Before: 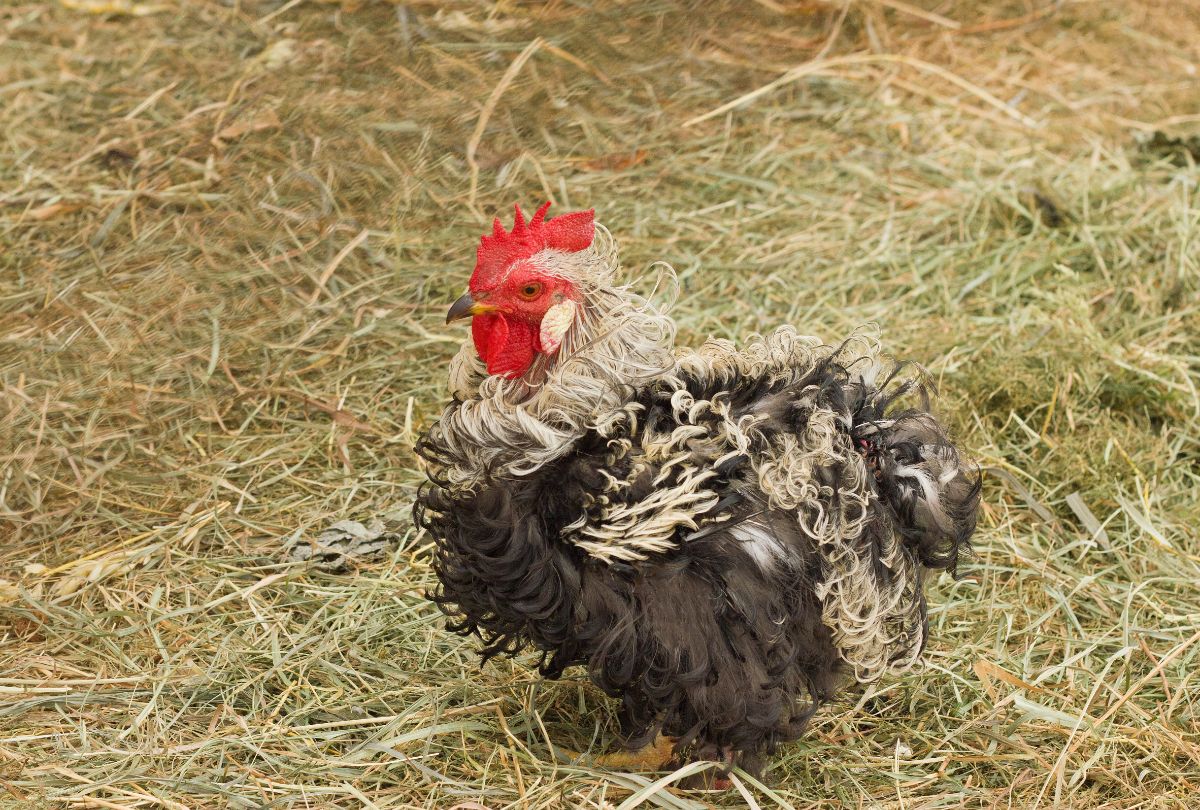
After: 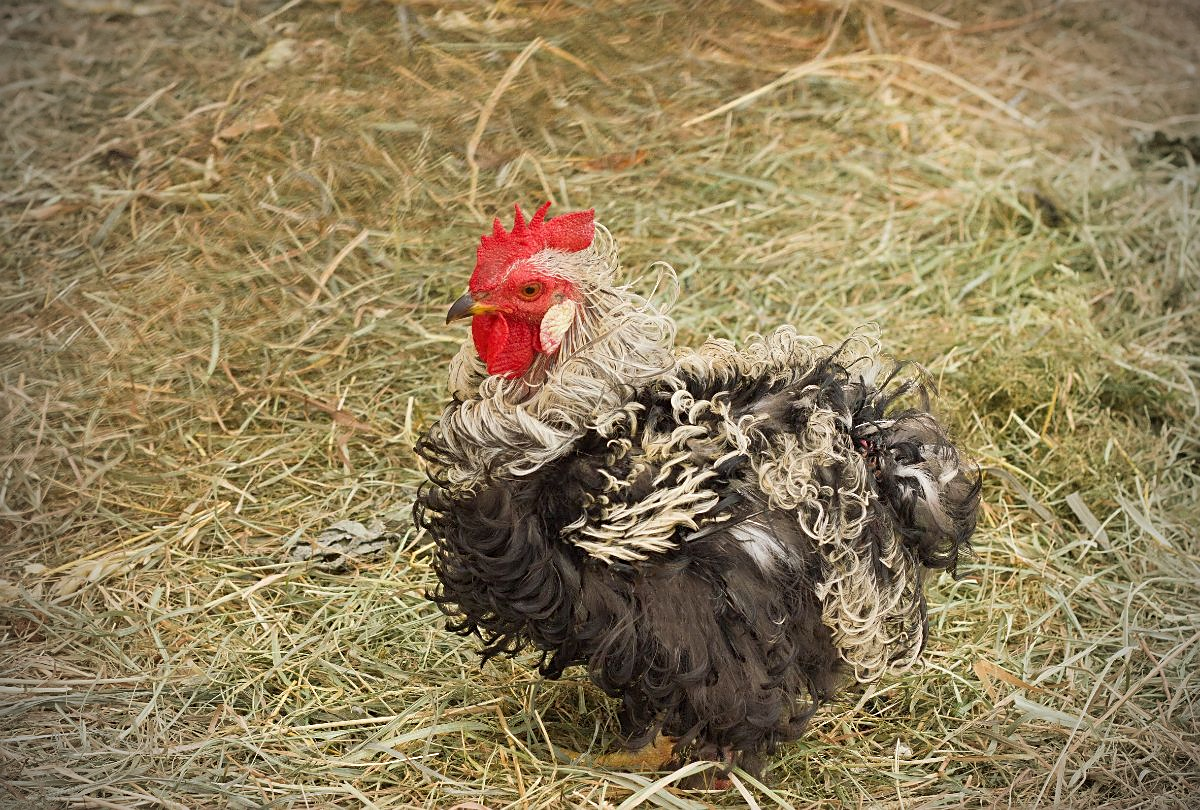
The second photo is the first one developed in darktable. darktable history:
sharpen: radius 1.864, amount 0.398, threshold 1.271
vignetting: fall-off start 75%, brightness -0.692, width/height ratio 1.084
